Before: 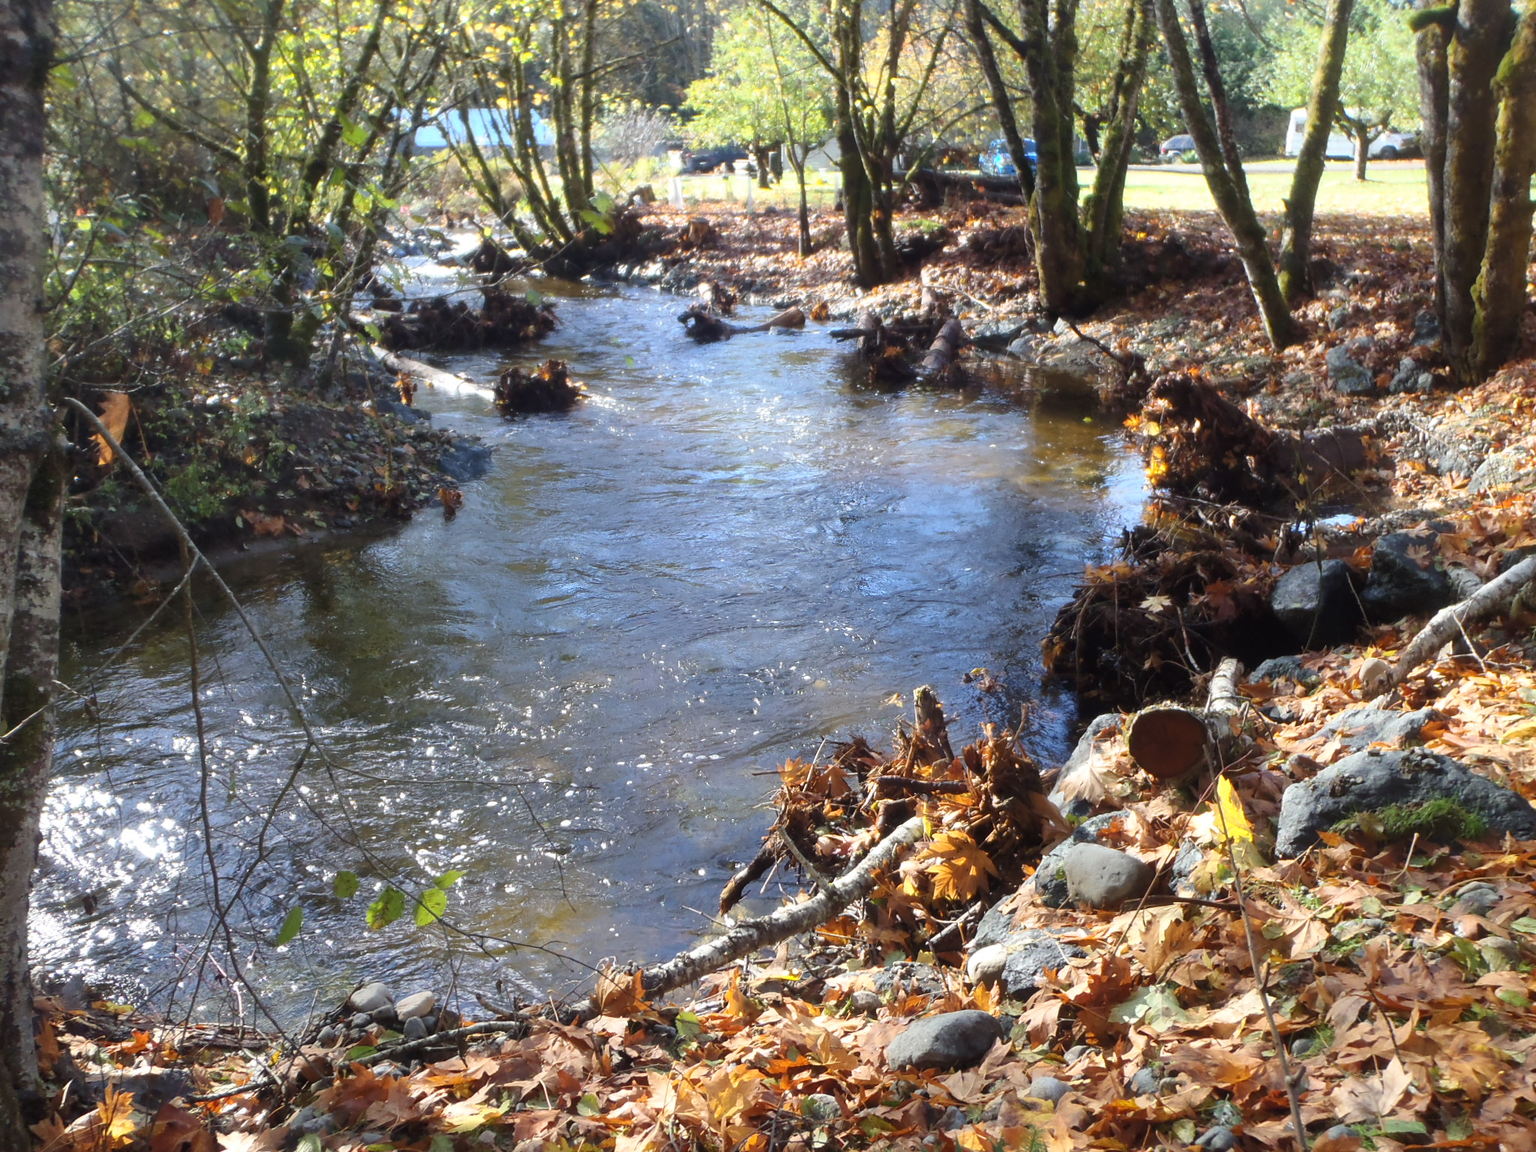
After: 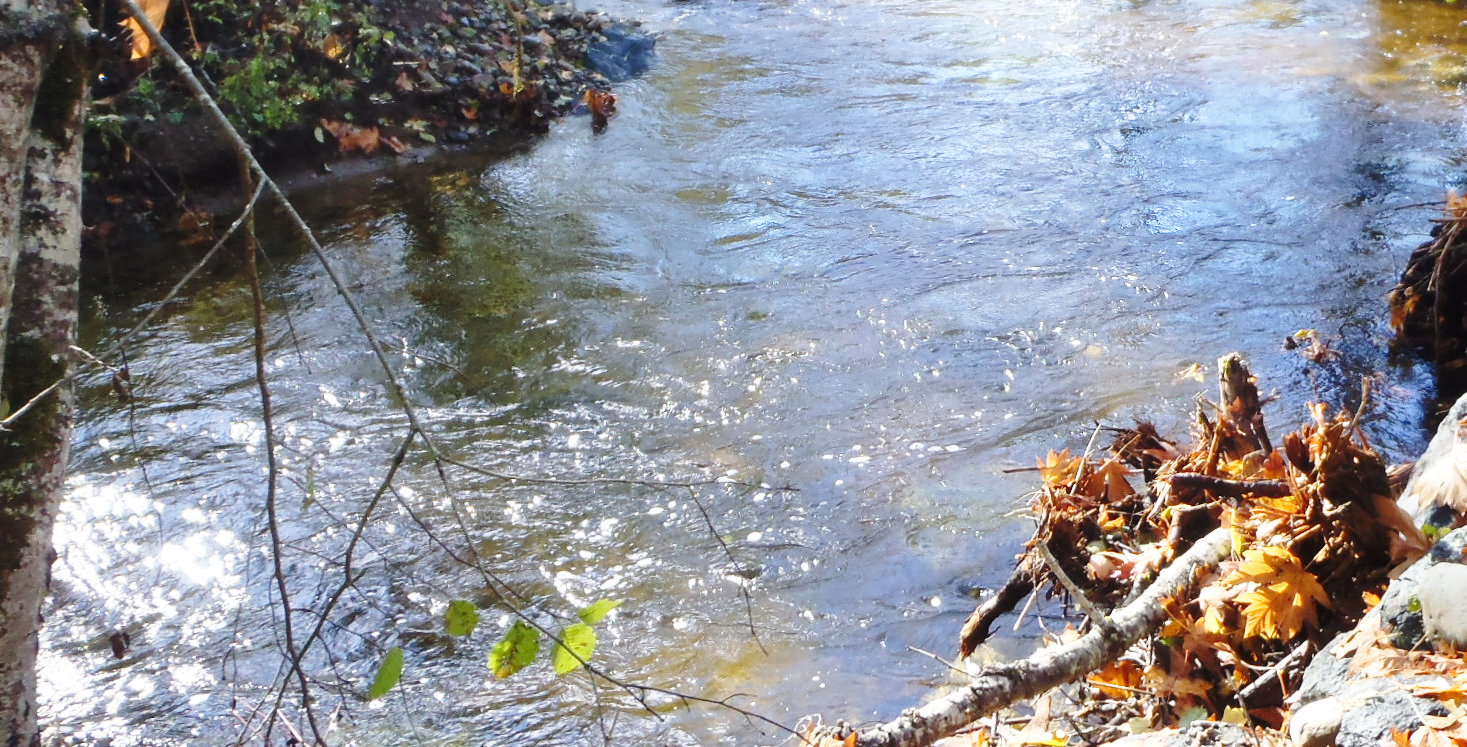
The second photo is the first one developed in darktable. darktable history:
base curve: curves: ch0 [(0, 0) (0.028, 0.03) (0.121, 0.232) (0.46, 0.748) (0.859, 0.968) (1, 1)], preserve colors none
crop: top 36.548%, right 28.321%, bottom 14.783%
